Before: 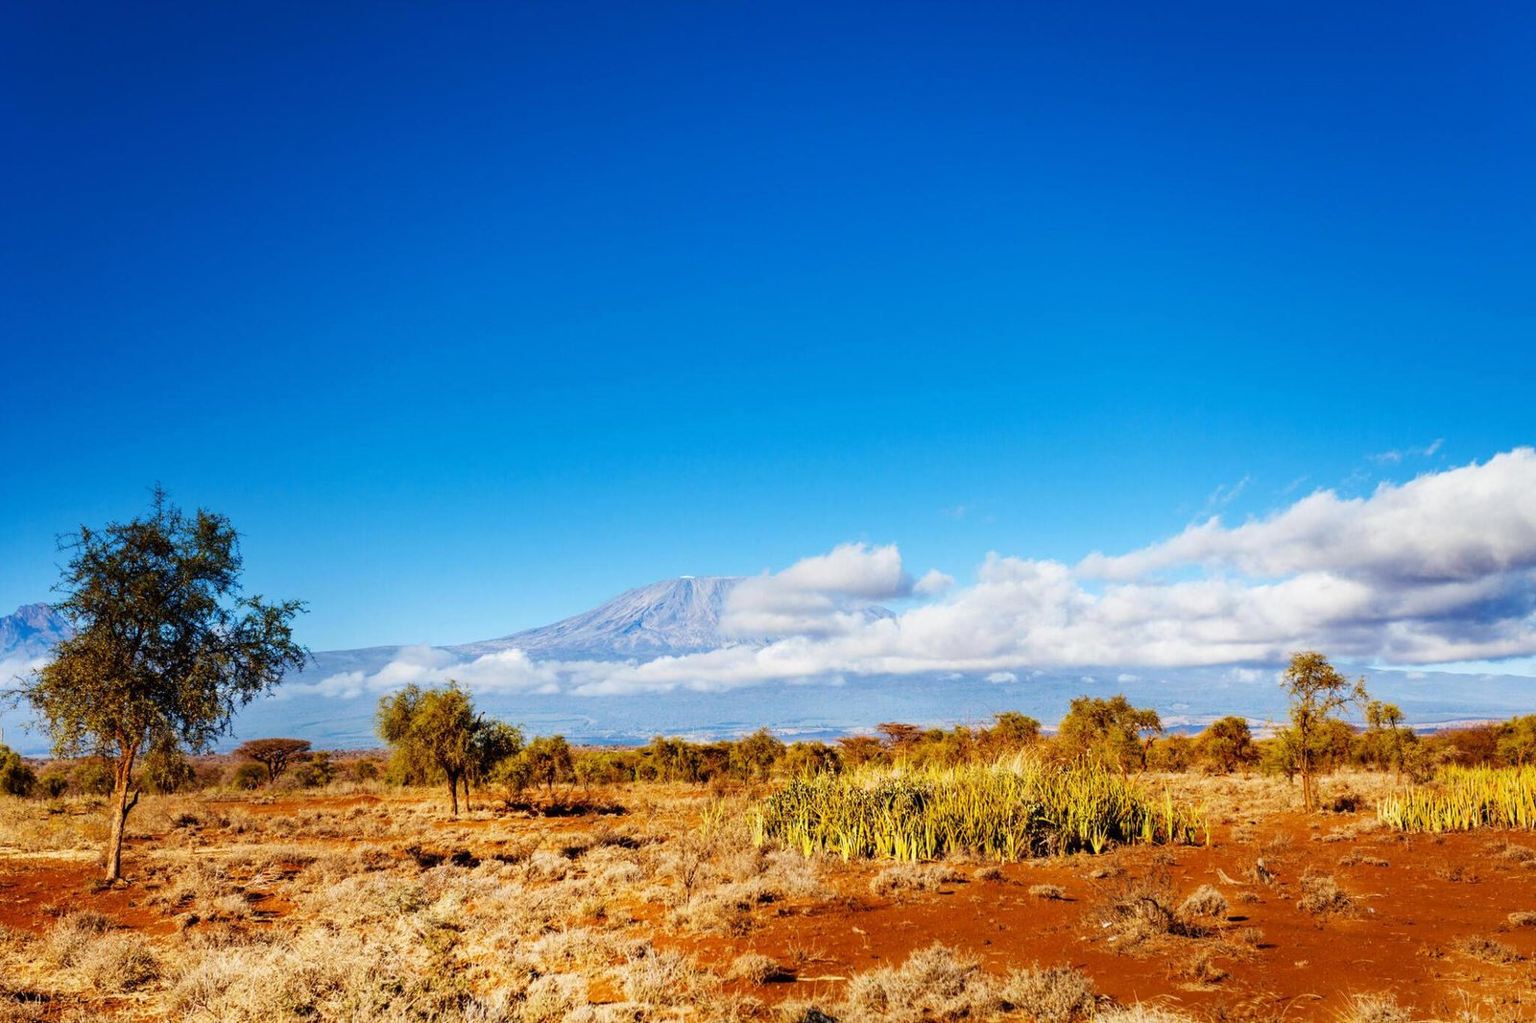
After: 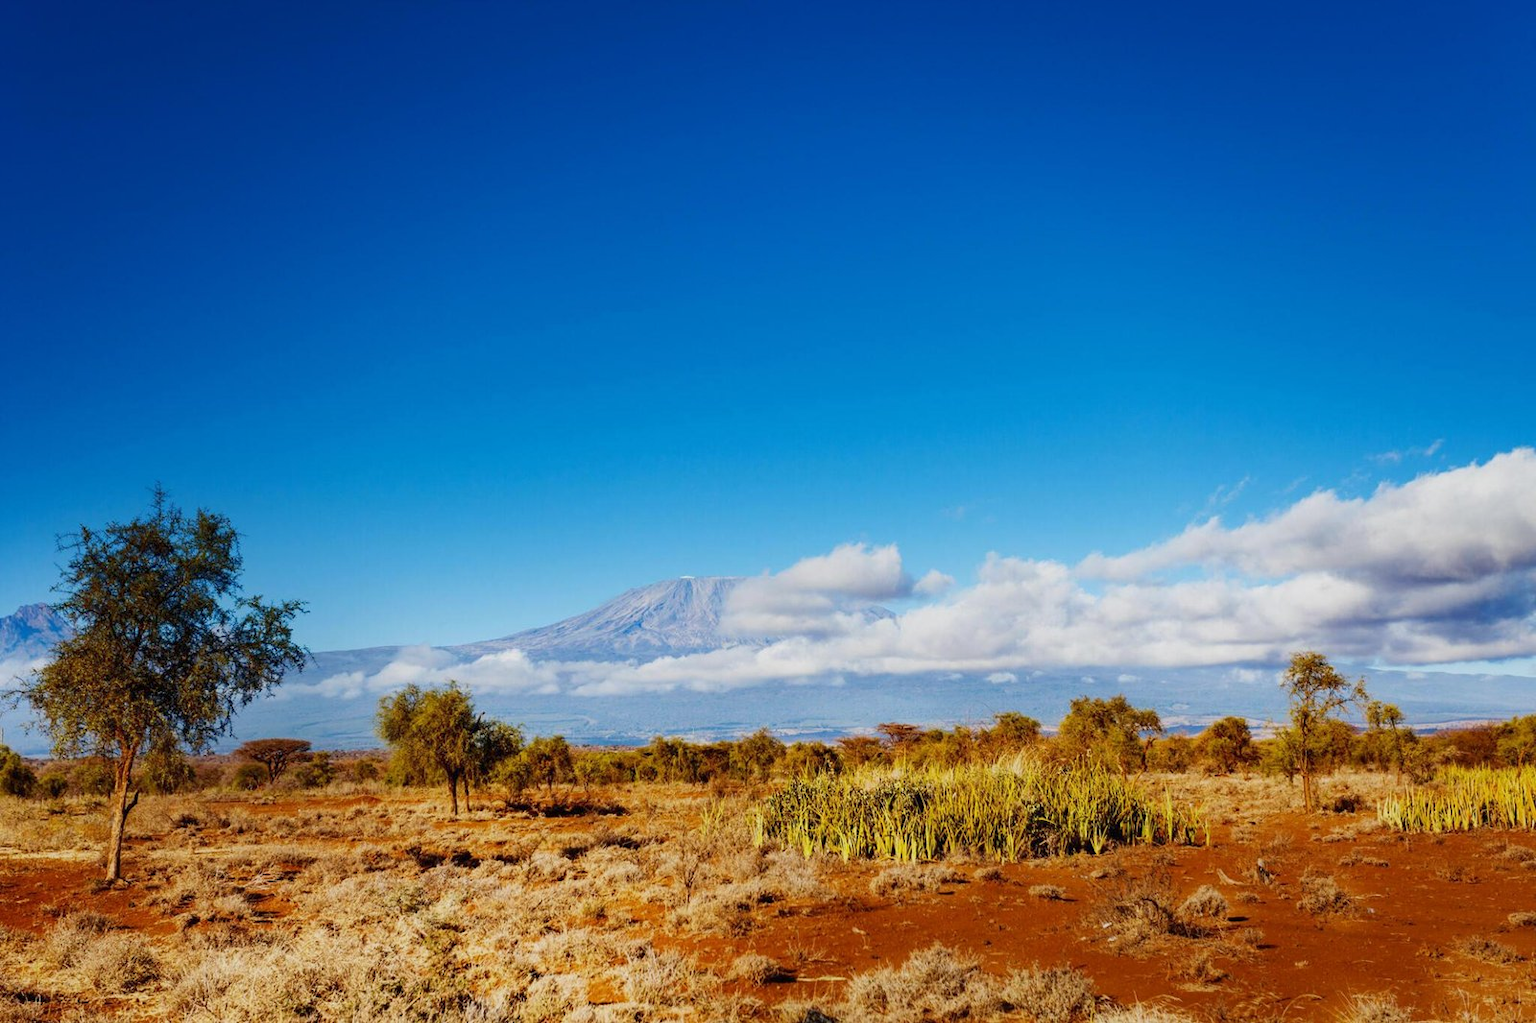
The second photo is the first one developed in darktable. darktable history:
tone equalizer: -8 EV 0.269 EV, -7 EV 0.386 EV, -6 EV 0.391 EV, -5 EV 0.26 EV, -3 EV -0.282 EV, -2 EV -0.446 EV, -1 EV -0.415 EV, +0 EV -0.261 EV
